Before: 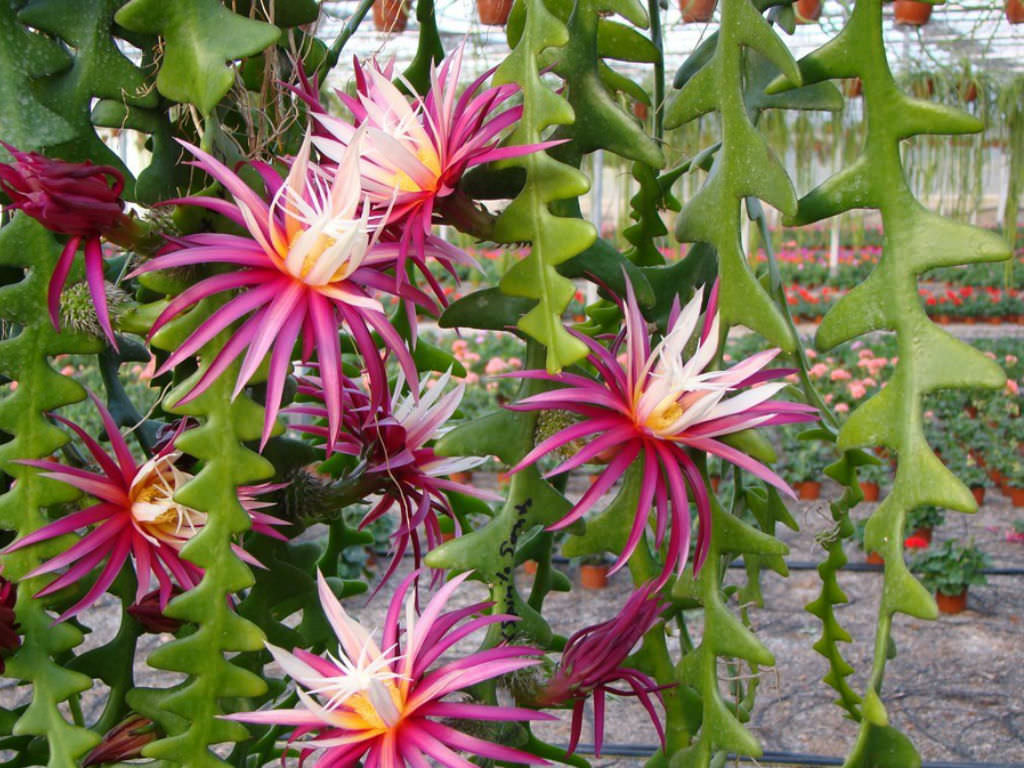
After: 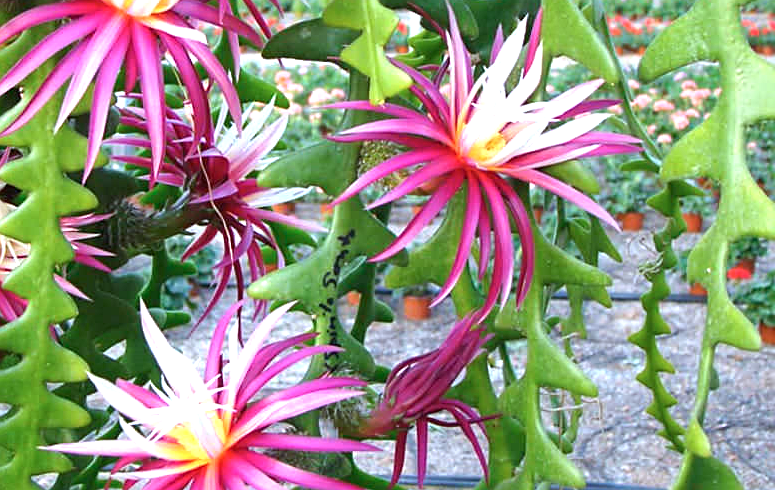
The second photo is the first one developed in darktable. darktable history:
sharpen: on, module defaults
color calibration: illuminant F (fluorescent), F source F9 (Cool White Deluxe 4150 K) – high CRI, x 0.374, y 0.373, temperature 4158.34 K
crop and rotate: left 17.299%, top 35.115%, right 7.015%, bottom 1.024%
exposure: exposure 0.943 EV, compensate highlight preservation false
